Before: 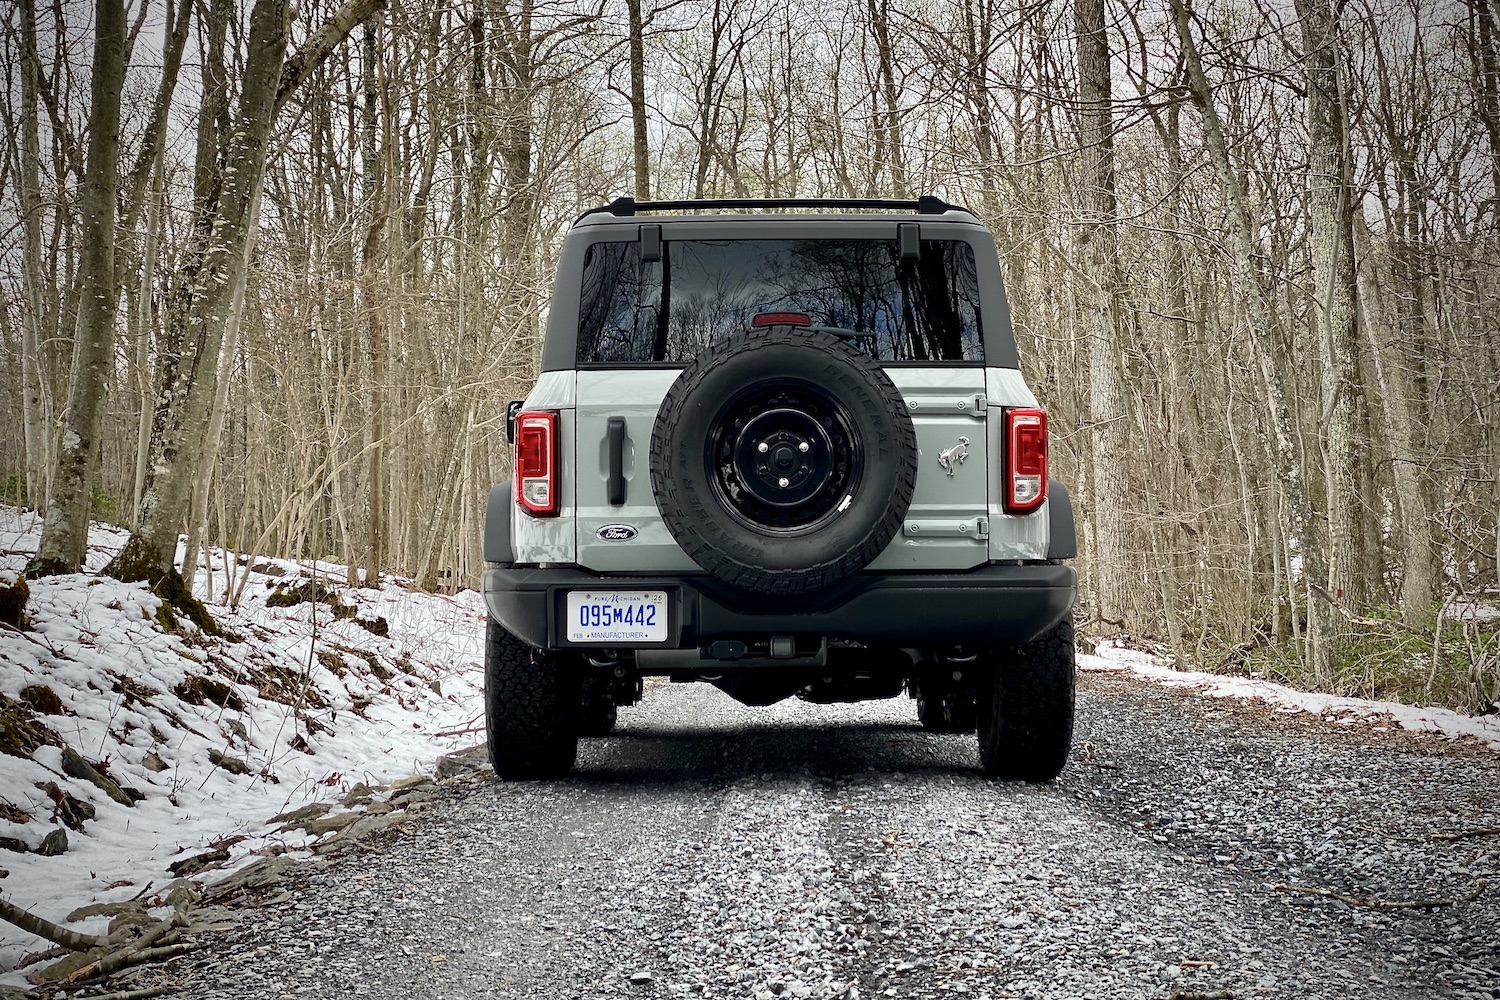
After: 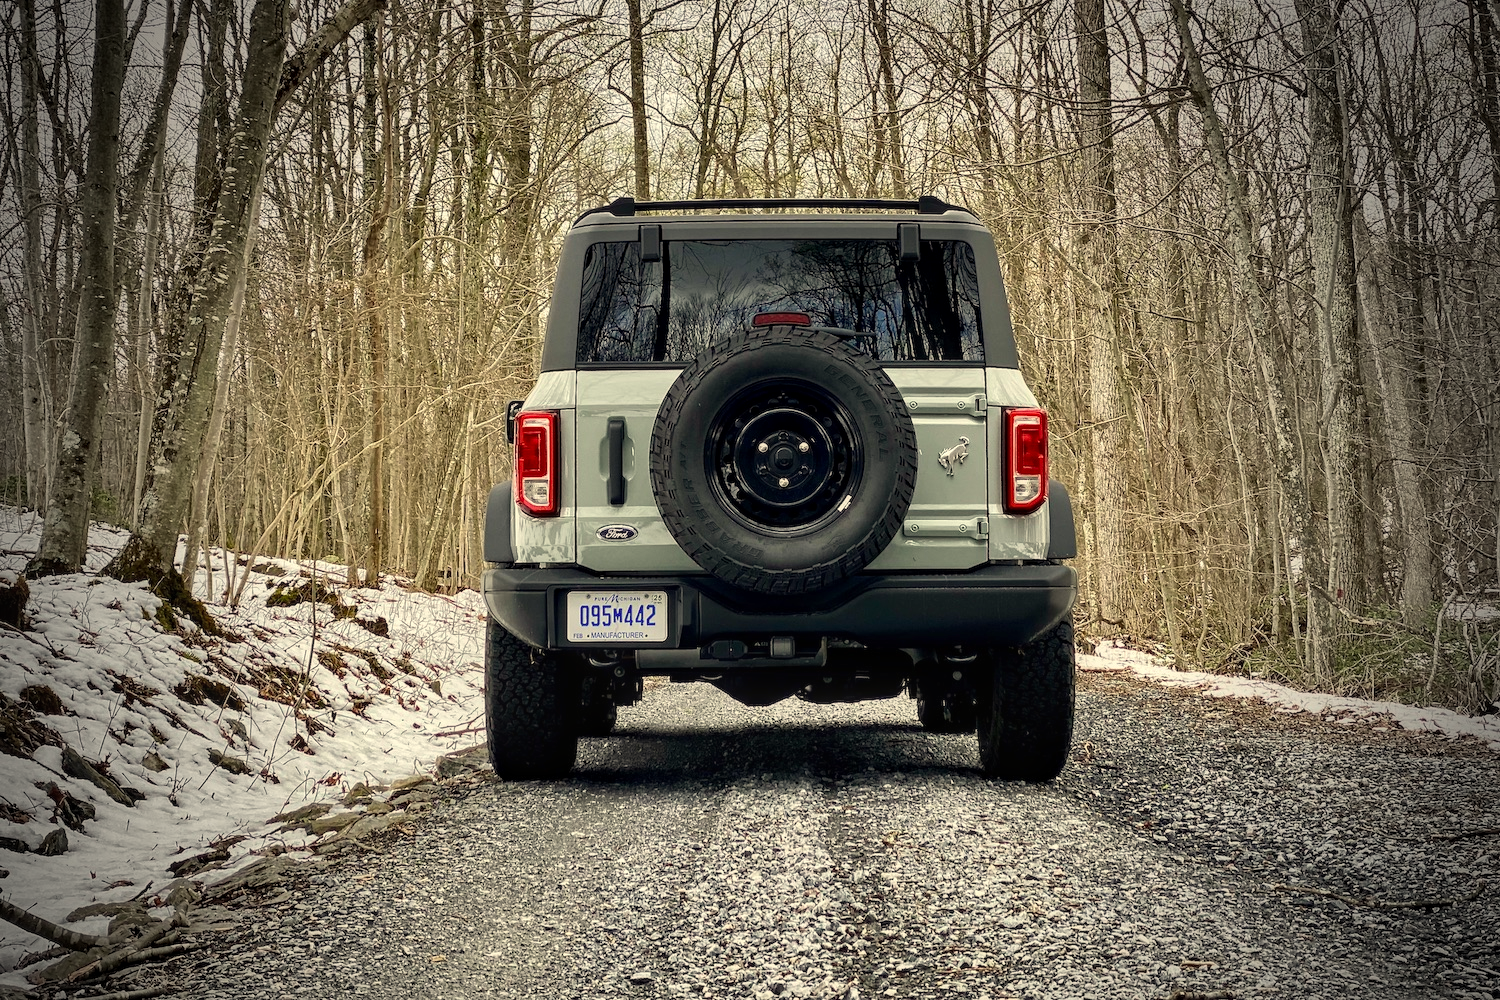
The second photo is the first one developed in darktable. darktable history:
local contrast: on, module defaults
vignetting: fall-off start 64.63%, center (-0.034, 0.148), width/height ratio 0.881
color correction: highlights a* 1.39, highlights b* 17.83
